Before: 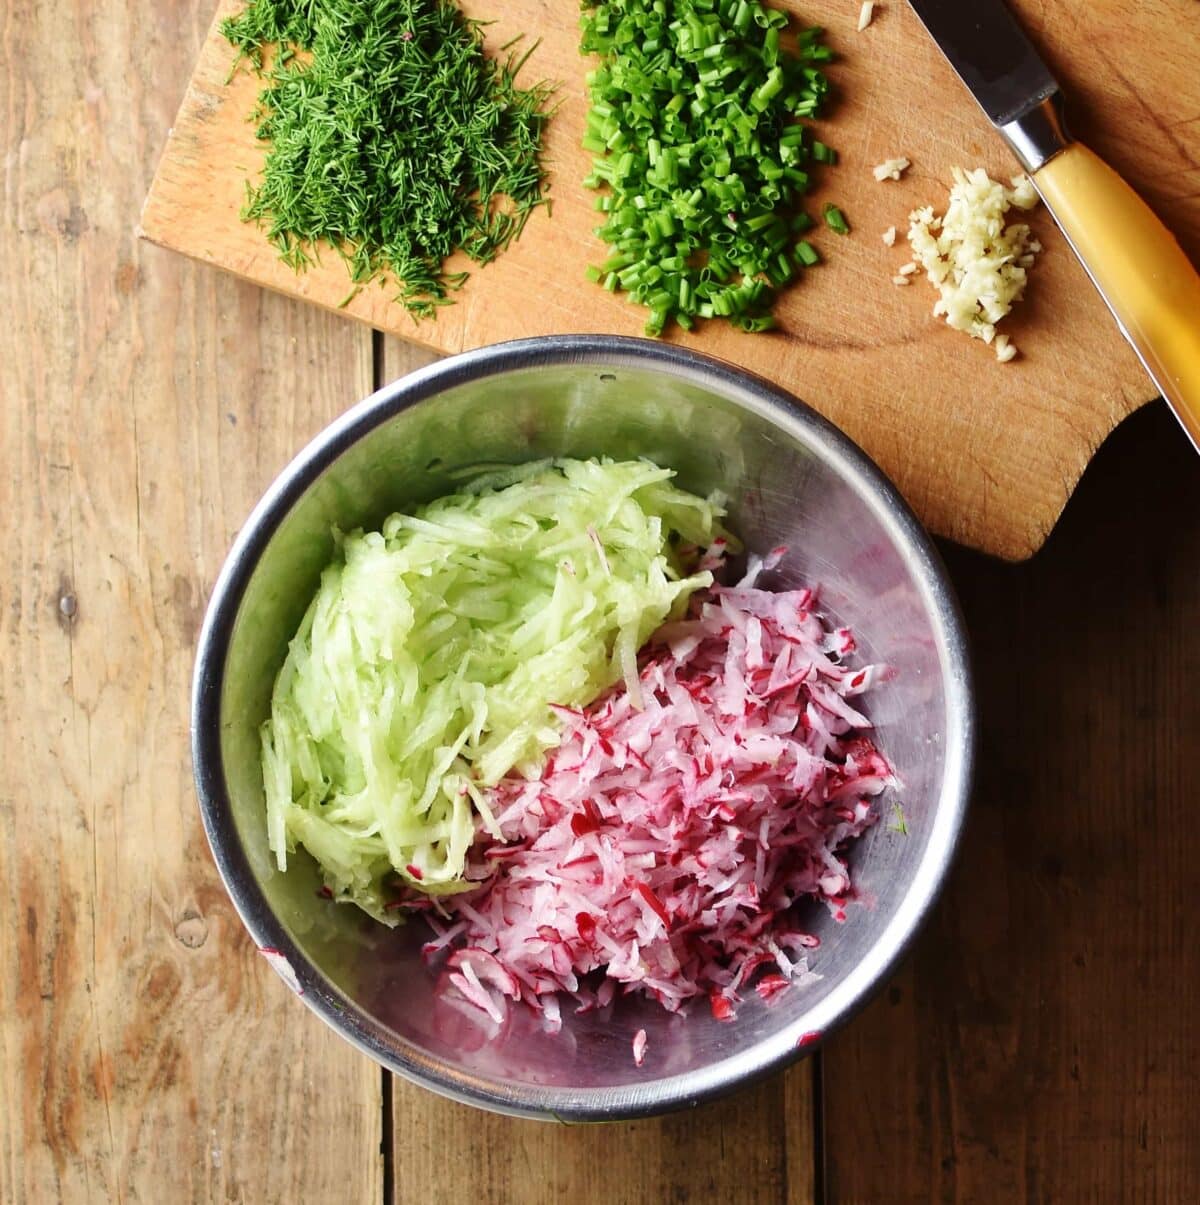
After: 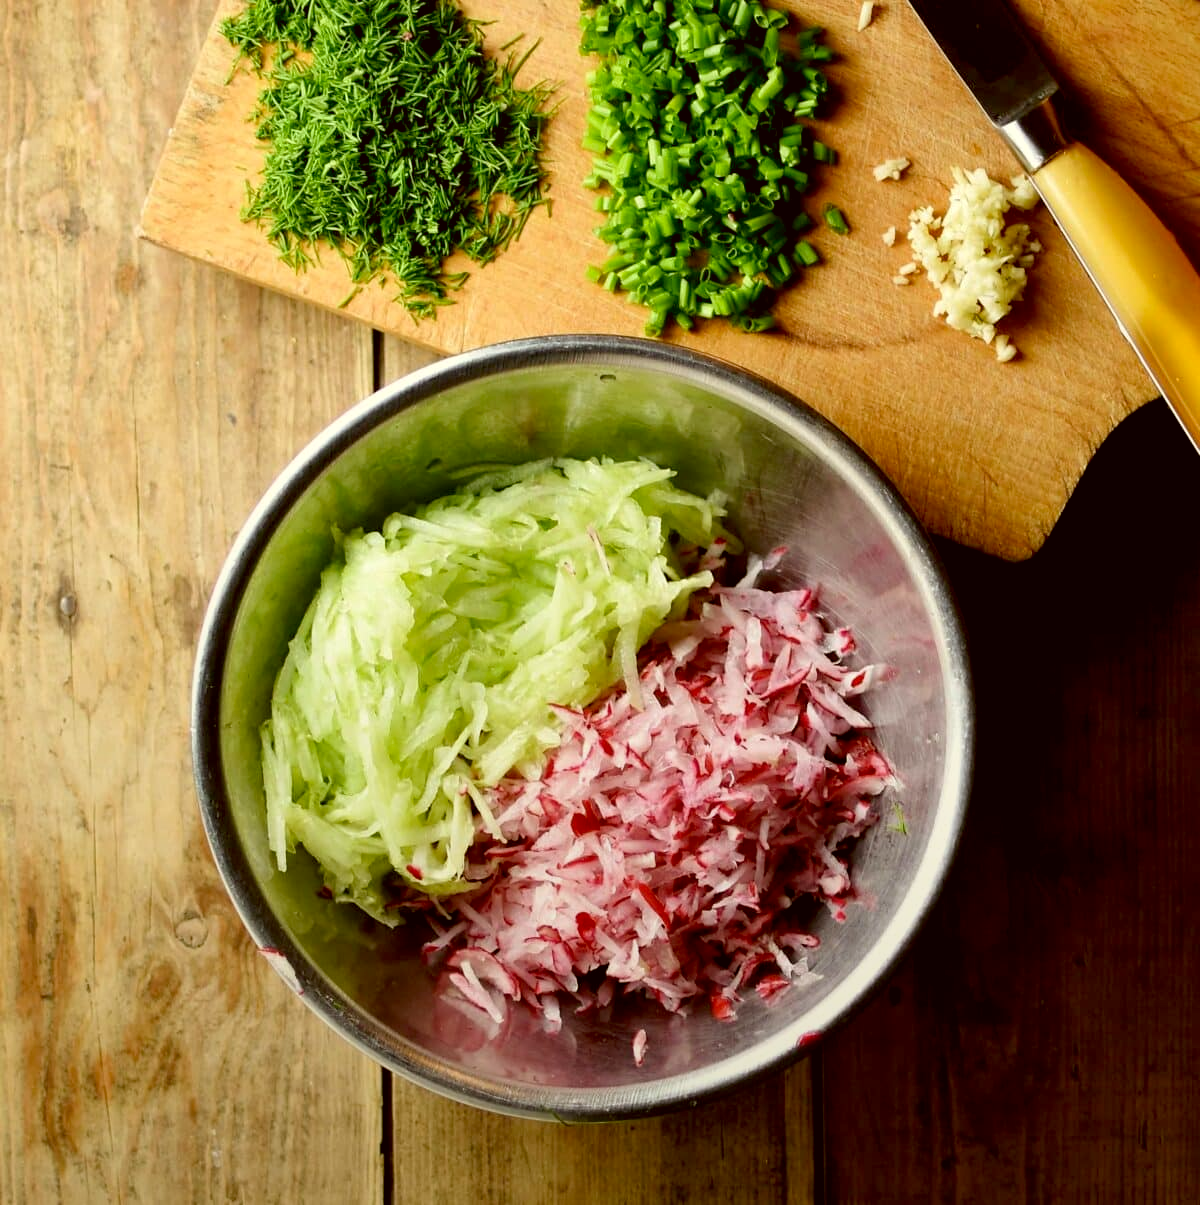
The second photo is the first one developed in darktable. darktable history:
graduated density: rotation -180°, offset 24.95
exposure: black level correction 0.01, exposure 0.014 EV, compensate highlight preservation false
color correction: highlights a* -1.43, highlights b* 10.12, shadows a* 0.395, shadows b* 19.35
white balance: emerald 1
